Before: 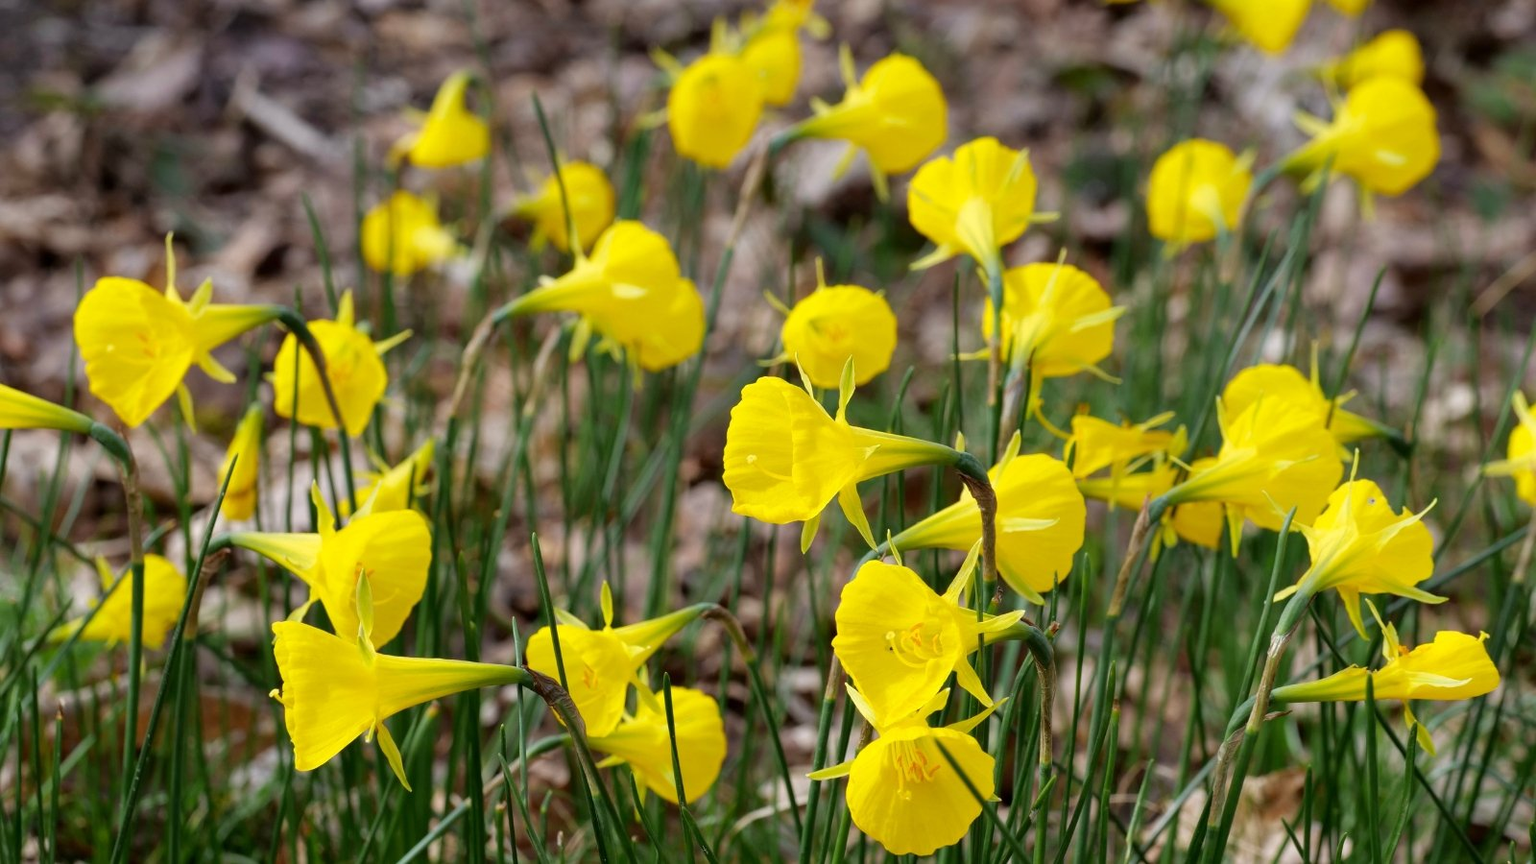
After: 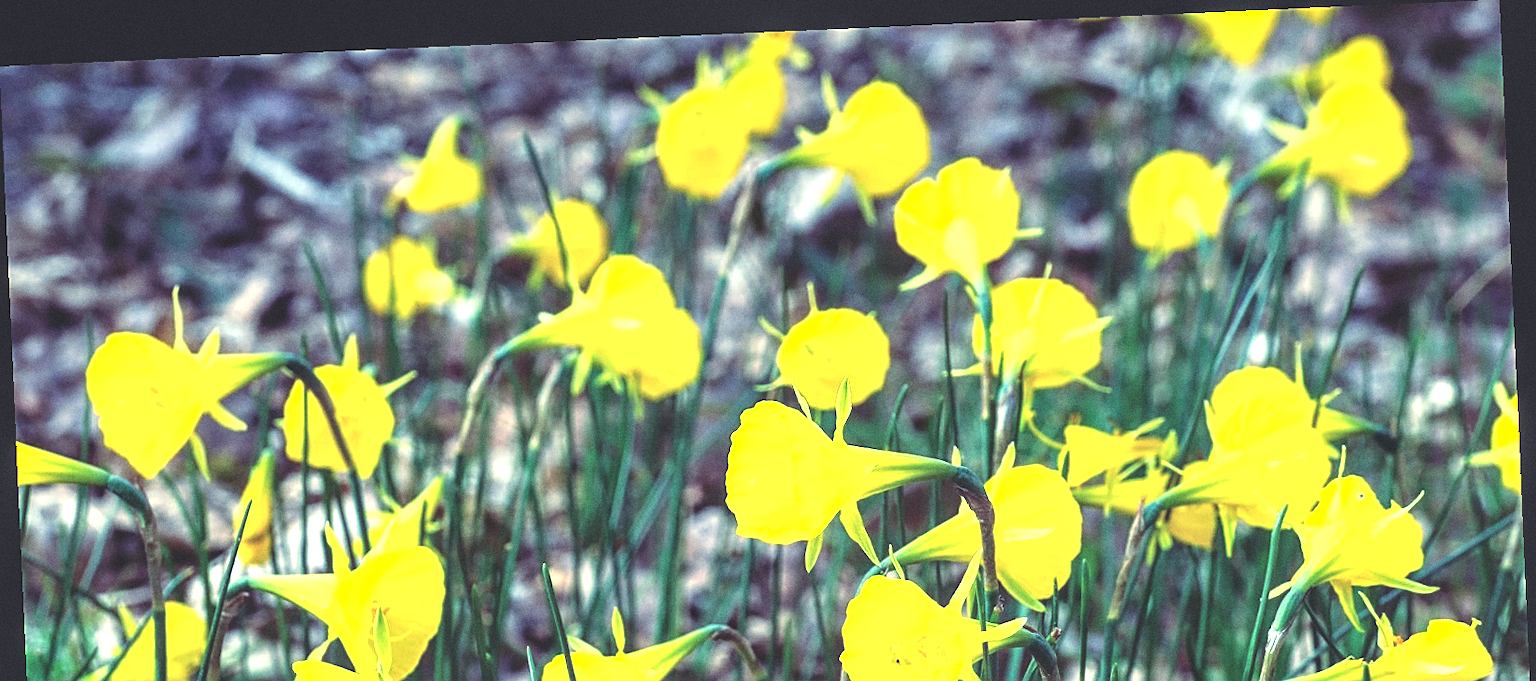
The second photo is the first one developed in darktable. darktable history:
sharpen: on, module defaults
exposure: black level correction 0, exposure 1.015 EV, compensate exposure bias true, compensate highlight preservation false
rotate and perspective: rotation -2.56°, automatic cropping off
crop: bottom 24.988%
local contrast: detail 130%
grain: on, module defaults
rgb curve: curves: ch0 [(0, 0.186) (0.314, 0.284) (0.576, 0.466) (0.805, 0.691) (0.936, 0.886)]; ch1 [(0, 0.186) (0.314, 0.284) (0.581, 0.534) (0.771, 0.746) (0.936, 0.958)]; ch2 [(0, 0.216) (0.275, 0.39) (1, 1)], mode RGB, independent channels, compensate middle gray true, preserve colors none
